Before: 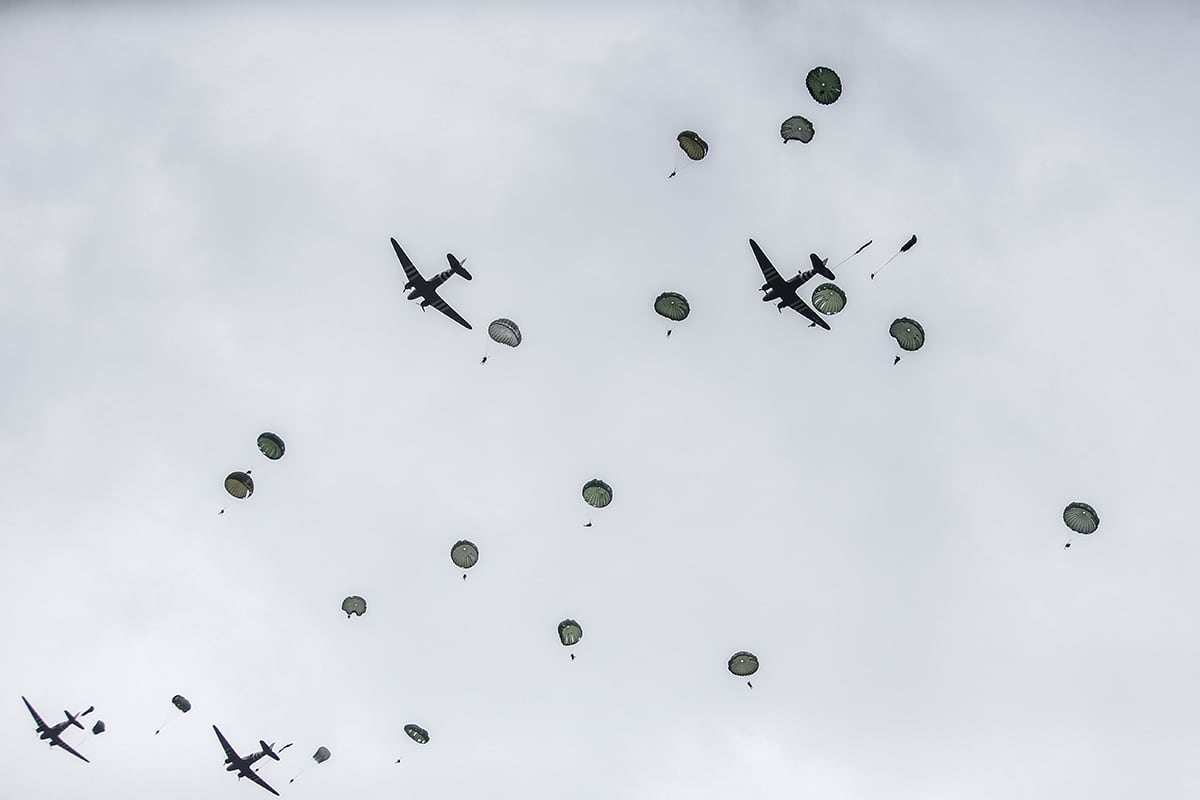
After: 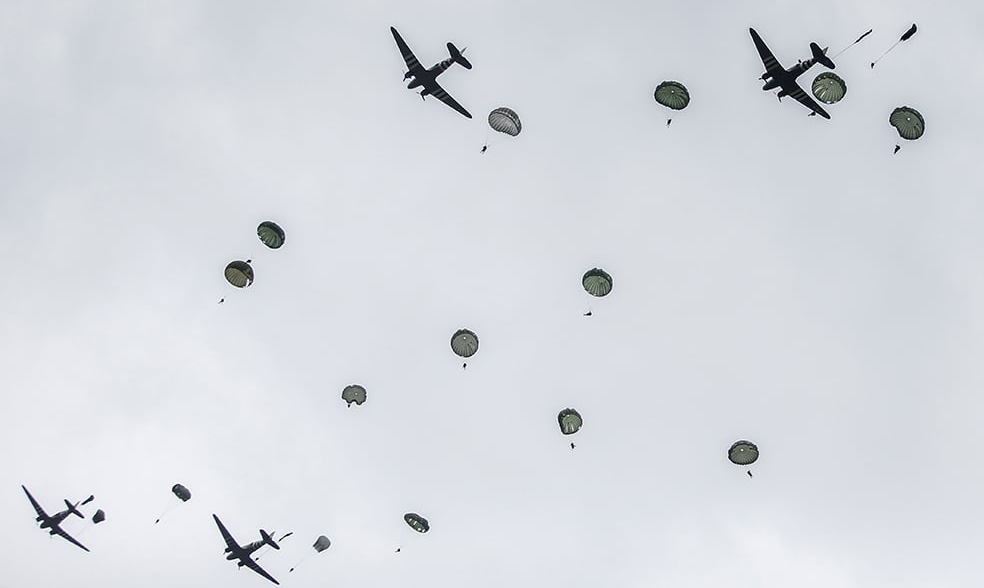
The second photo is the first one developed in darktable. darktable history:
crop: top 26.451%, right 17.99%
exposure: exposure -0.017 EV, compensate highlight preservation false
